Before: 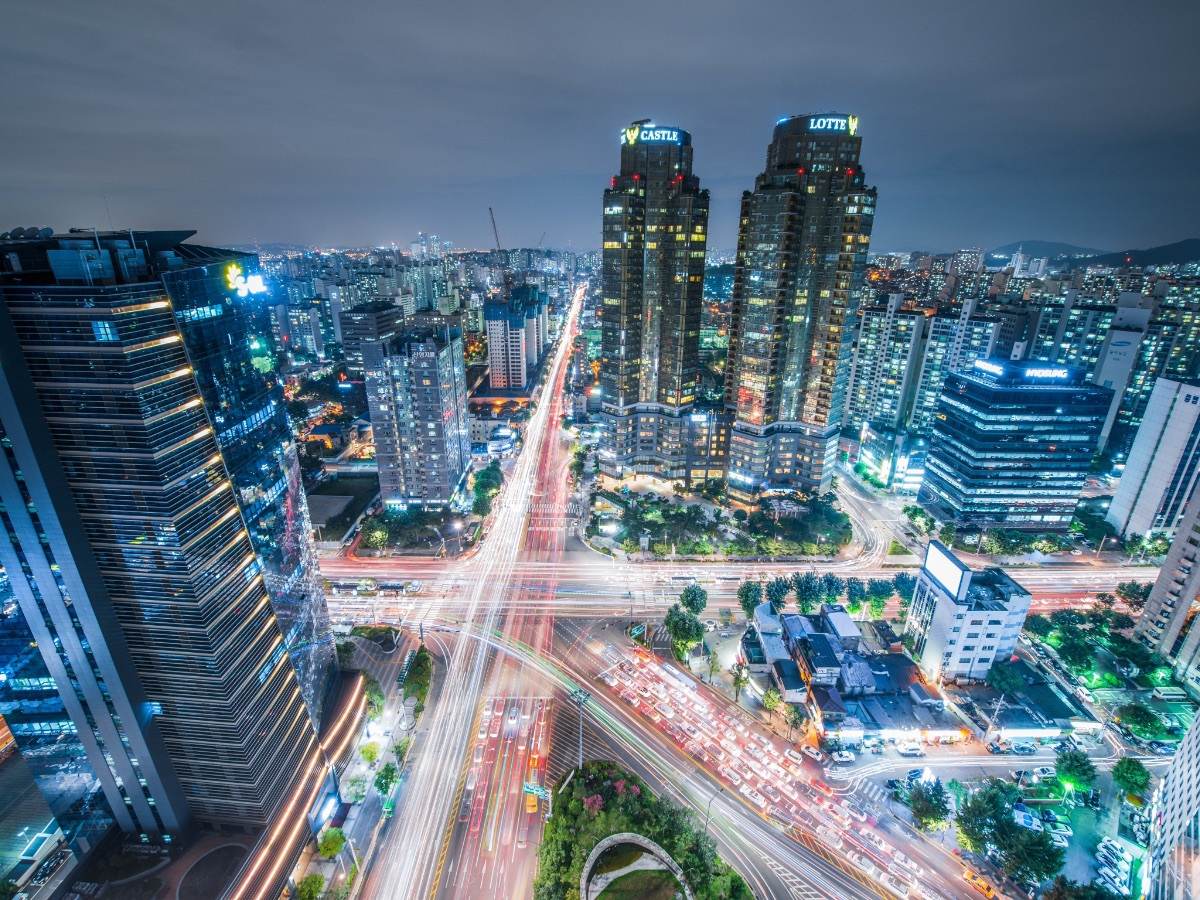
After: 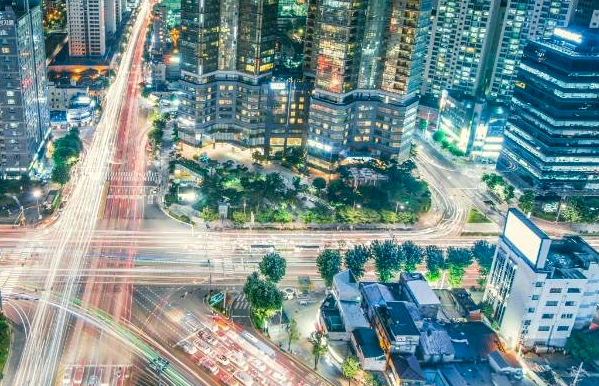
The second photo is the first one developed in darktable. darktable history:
color balance rgb: perceptual saturation grading › global saturation 0.618%
color correction: highlights a* -0.387, highlights b* 9.47, shadows a* -9.36, shadows b* 1.09
crop: left 35.086%, top 36.963%, right 14.983%, bottom 20.103%
